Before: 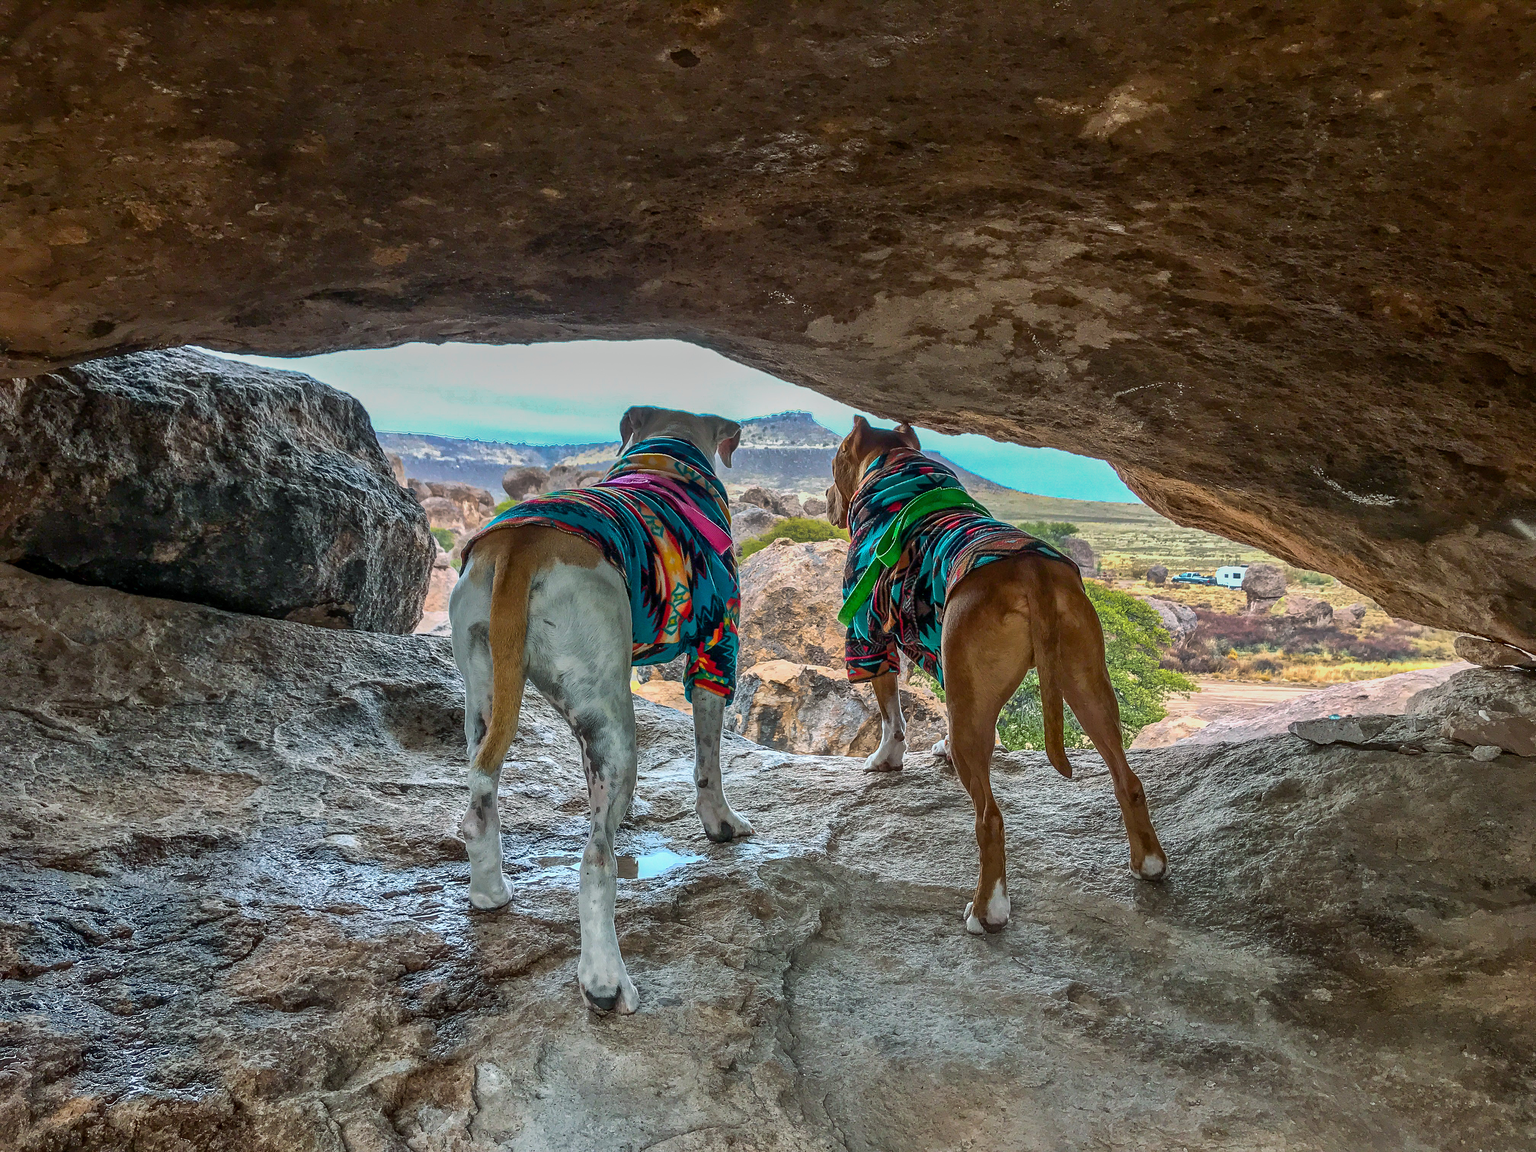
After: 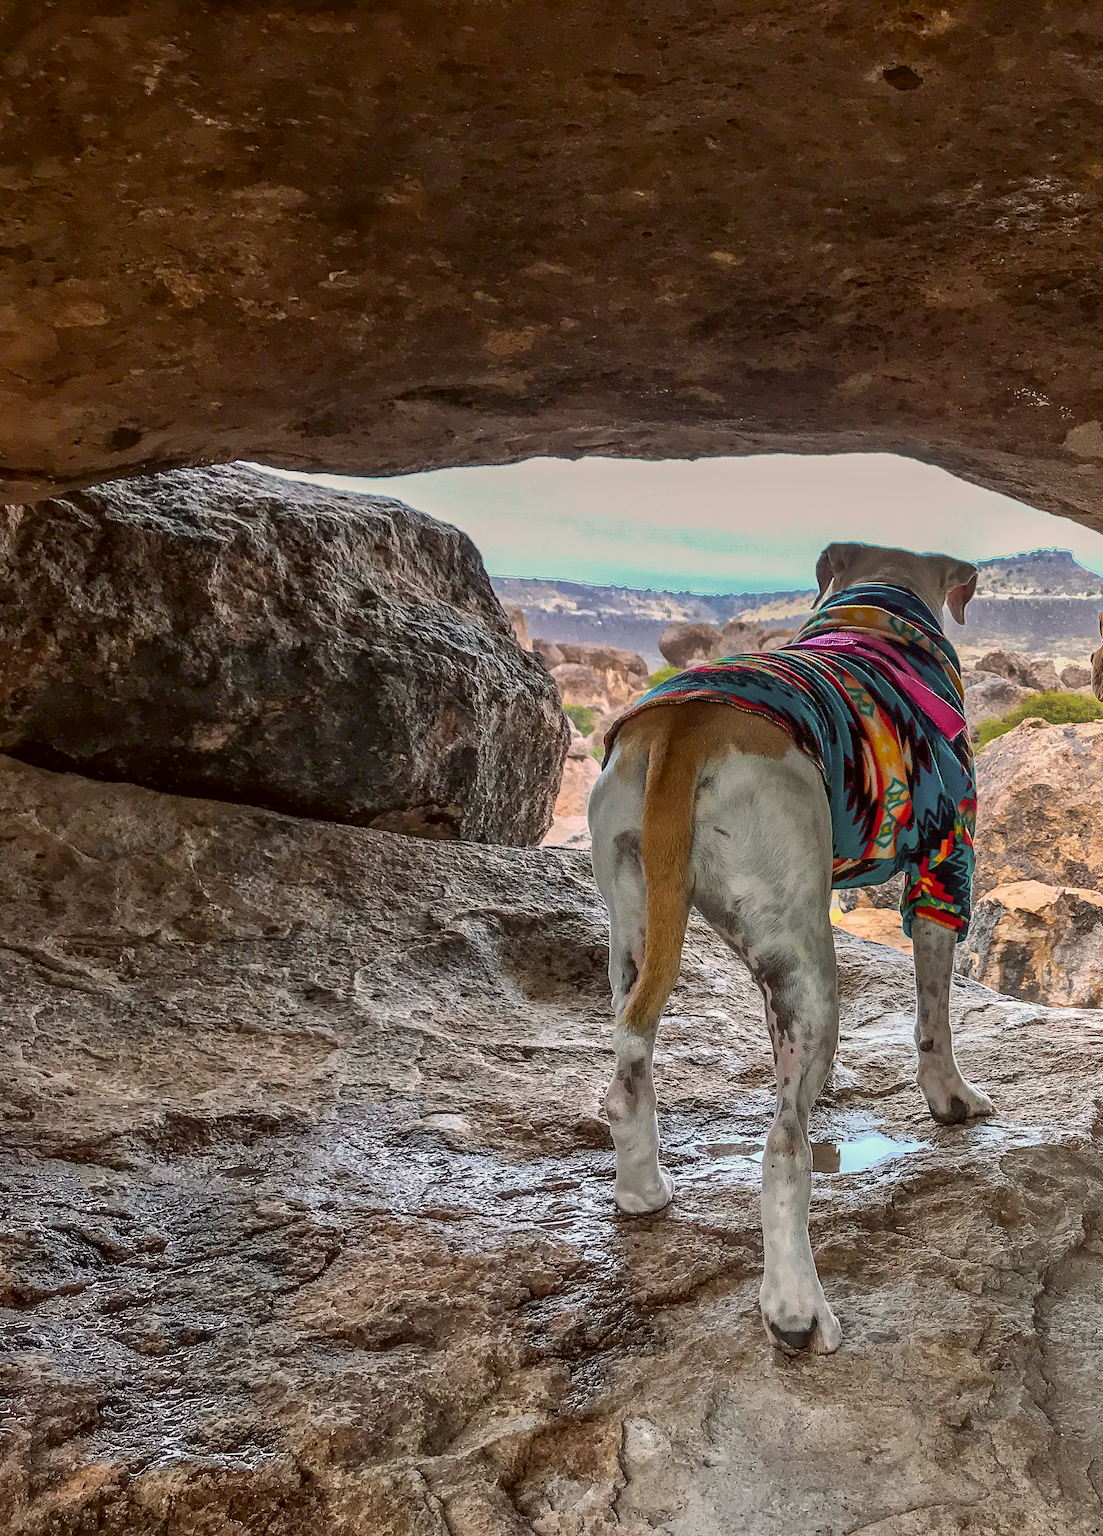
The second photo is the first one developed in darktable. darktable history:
color correction: highlights a* 6.27, highlights b* 8.19, shadows a* 5.94, shadows b* 7.23, saturation 0.9
crop: left 0.587%, right 45.588%, bottom 0.086%
